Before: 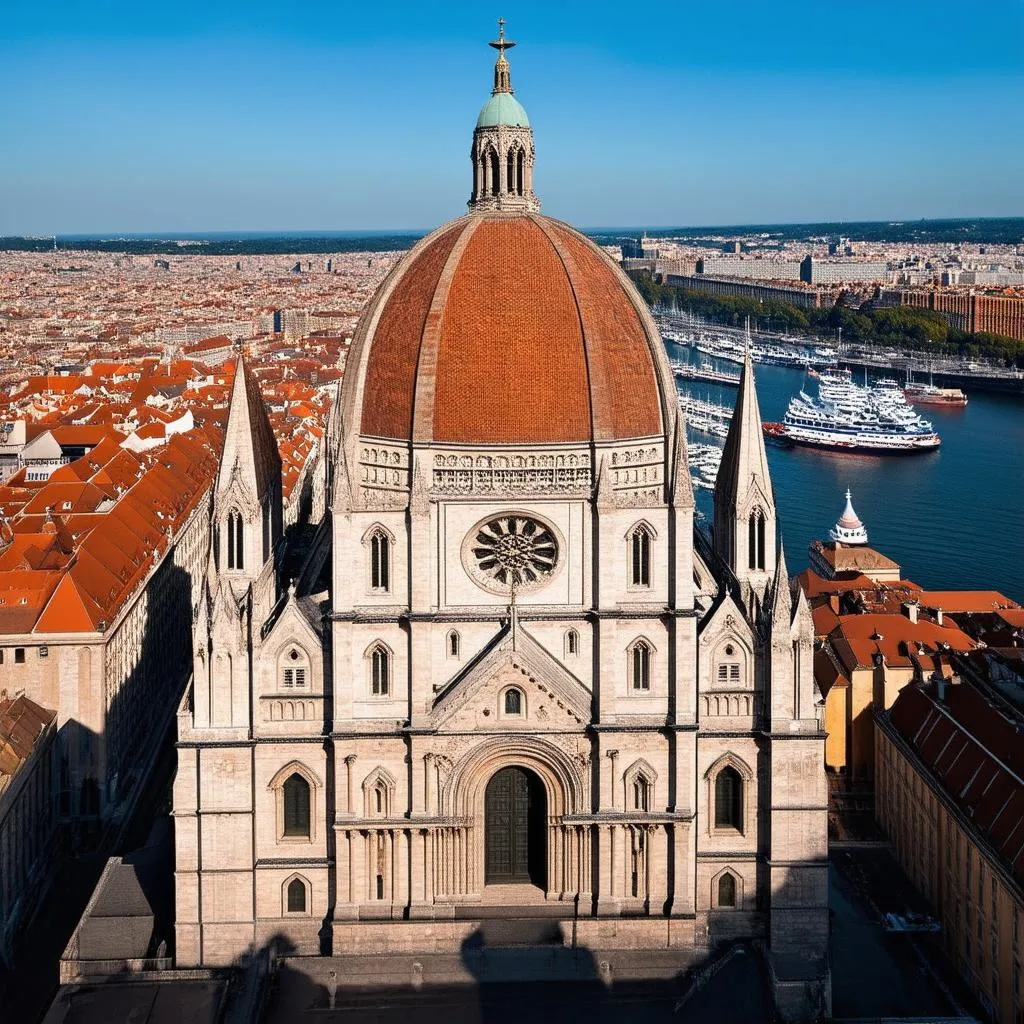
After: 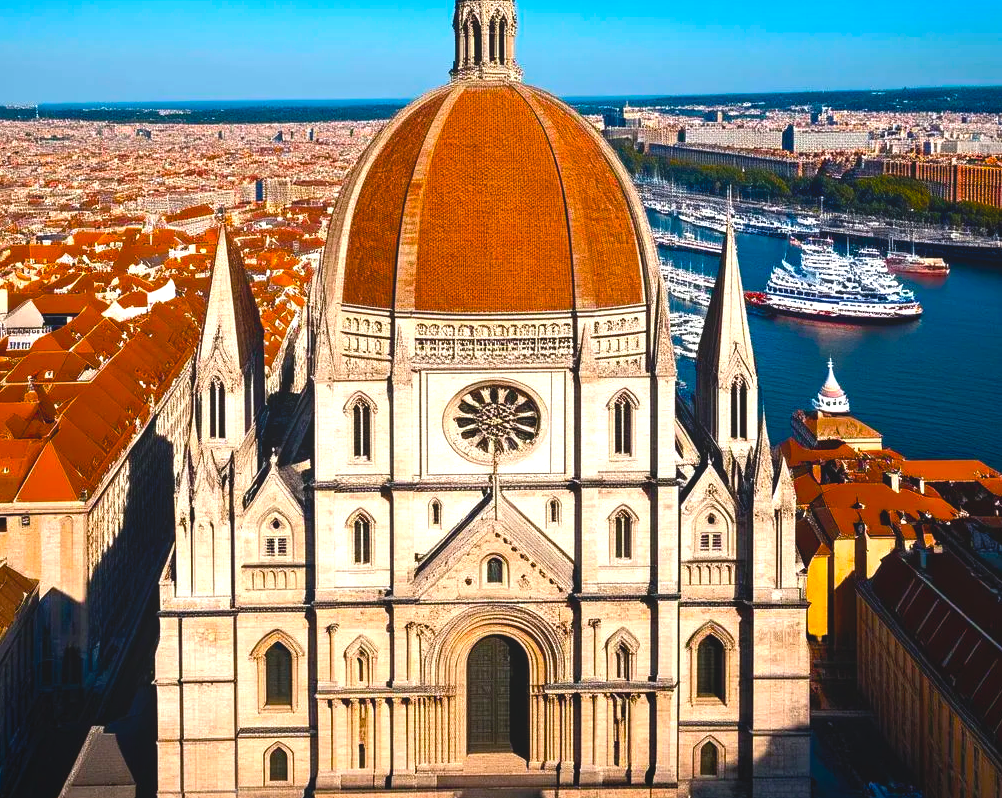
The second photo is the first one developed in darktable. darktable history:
crop and rotate: left 1.814%, top 12.818%, right 0.25%, bottom 9.225%
local contrast: highlights 68%, shadows 68%, detail 82%, midtone range 0.325
color balance rgb: linear chroma grading › global chroma 9%, perceptual saturation grading › global saturation 36%, perceptual saturation grading › shadows 35%, perceptual brilliance grading › global brilliance 21.21%, perceptual brilliance grading › shadows -35%, global vibrance 21.21%
